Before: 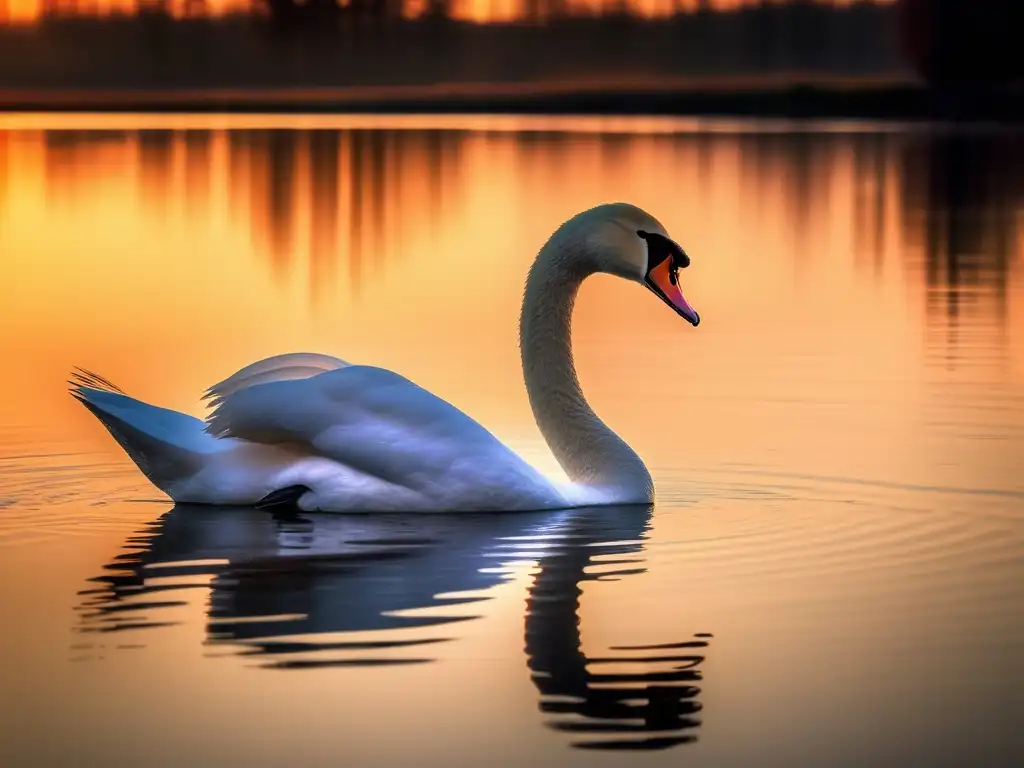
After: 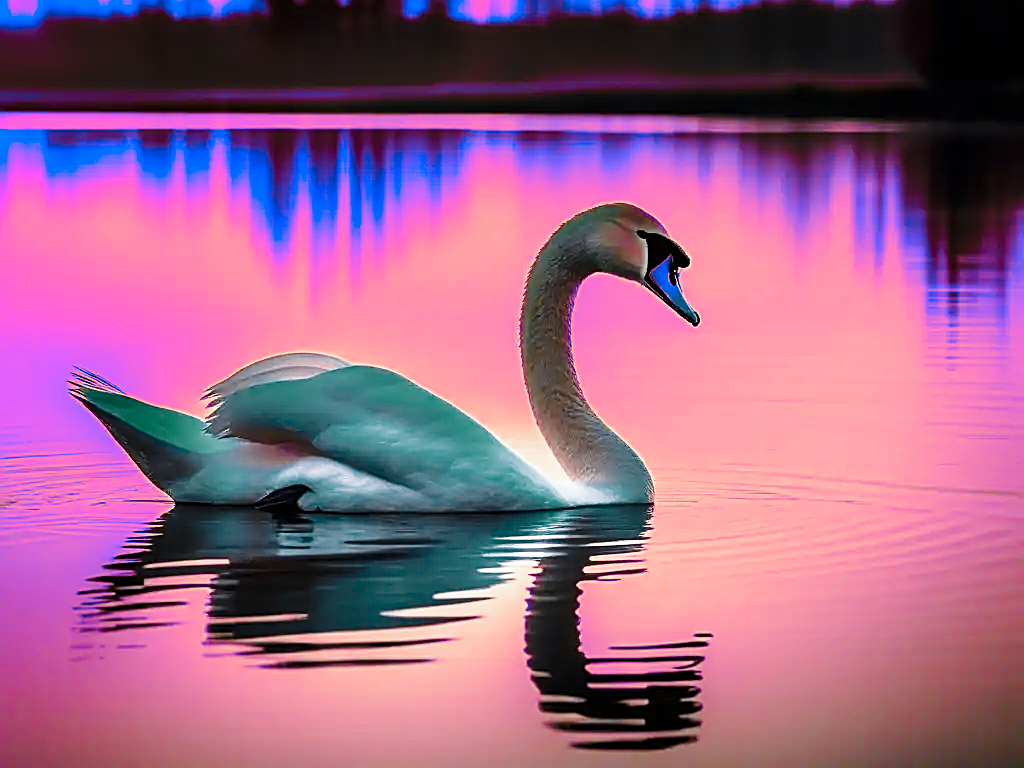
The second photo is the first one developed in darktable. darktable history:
color zones: curves: ch0 [(0.826, 0.353)]; ch1 [(0.242, 0.647) (0.889, 0.342)]; ch2 [(0.246, 0.089) (0.969, 0.068)]
sharpen: amount 0.899
base curve: curves: ch0 [(0, 0) (0.028, 0.03) (0.121, 0.232) (0.46, 0.748) (0.859, 0.968) (1, 1)], preserve colors none
